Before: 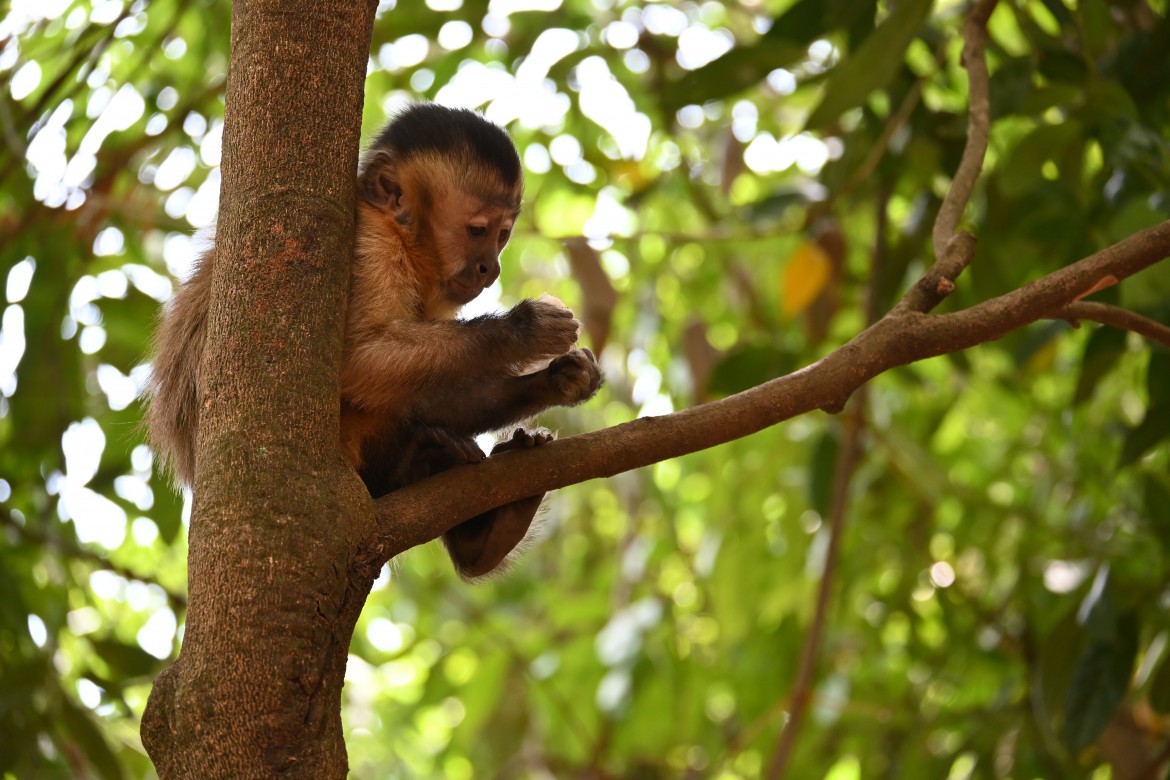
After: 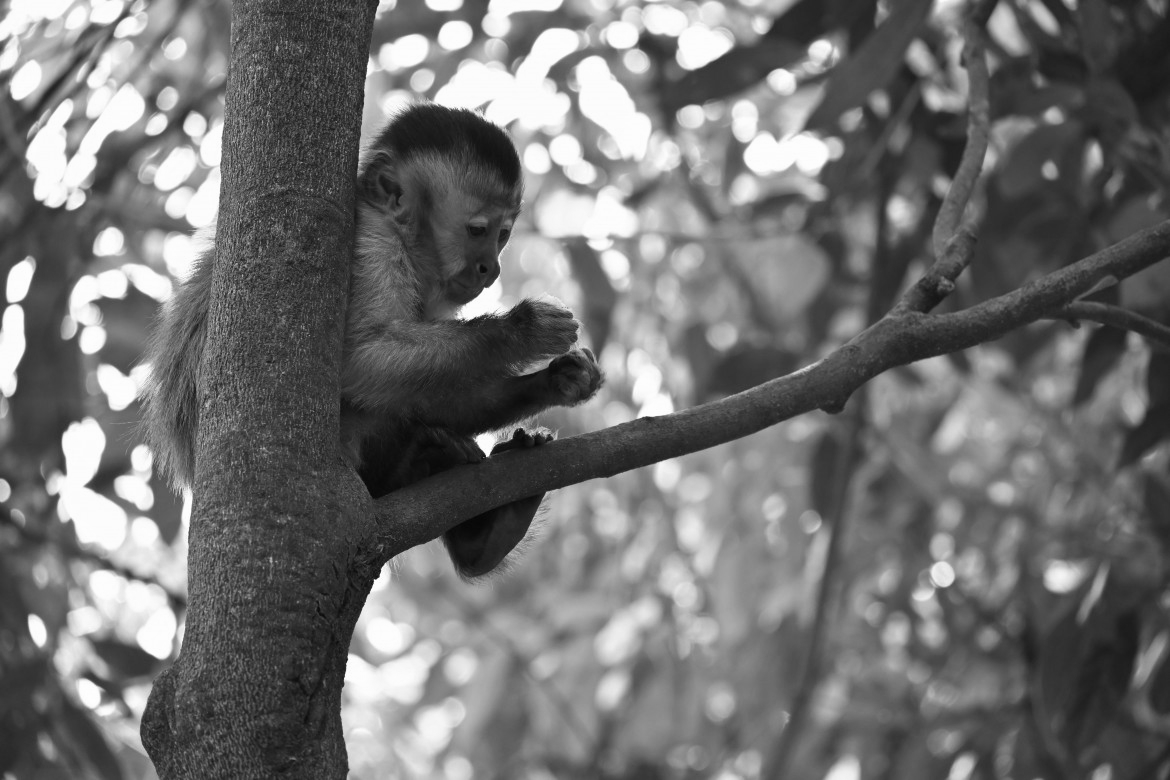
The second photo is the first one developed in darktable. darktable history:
white balance: emerald 1
monochrome: a -6.99, b 35.61, size 1.4
